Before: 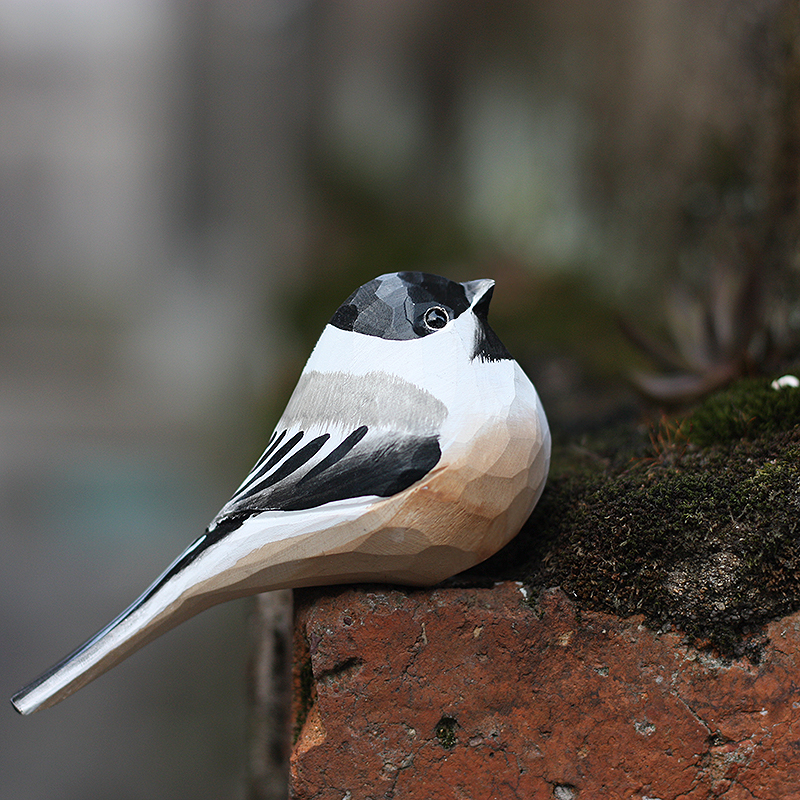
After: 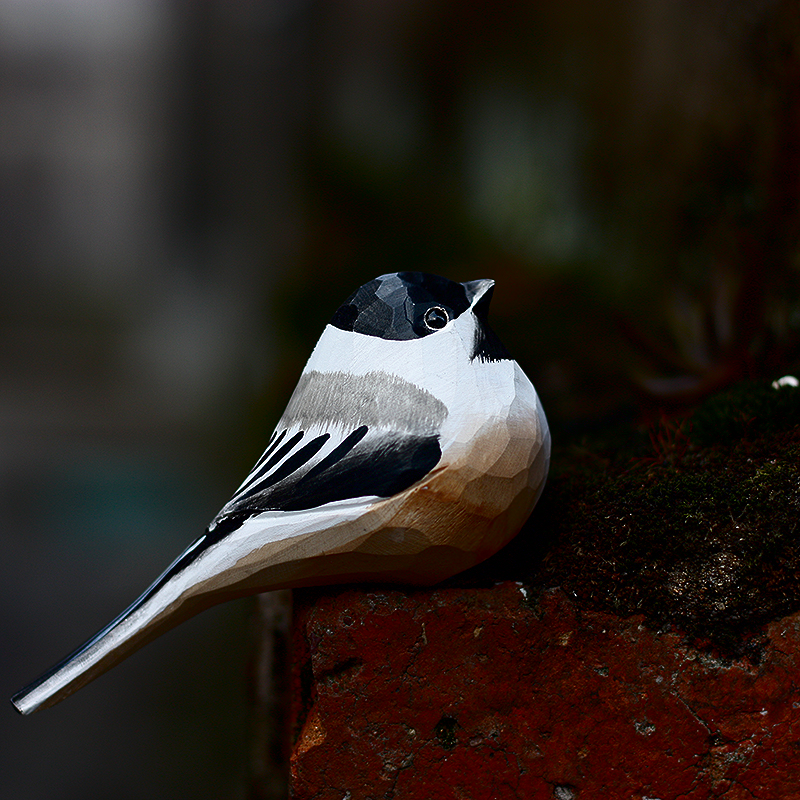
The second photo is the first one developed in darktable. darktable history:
contrast brightness saturation: contrast 0.087, brightness -0.571, saturation 0.175
